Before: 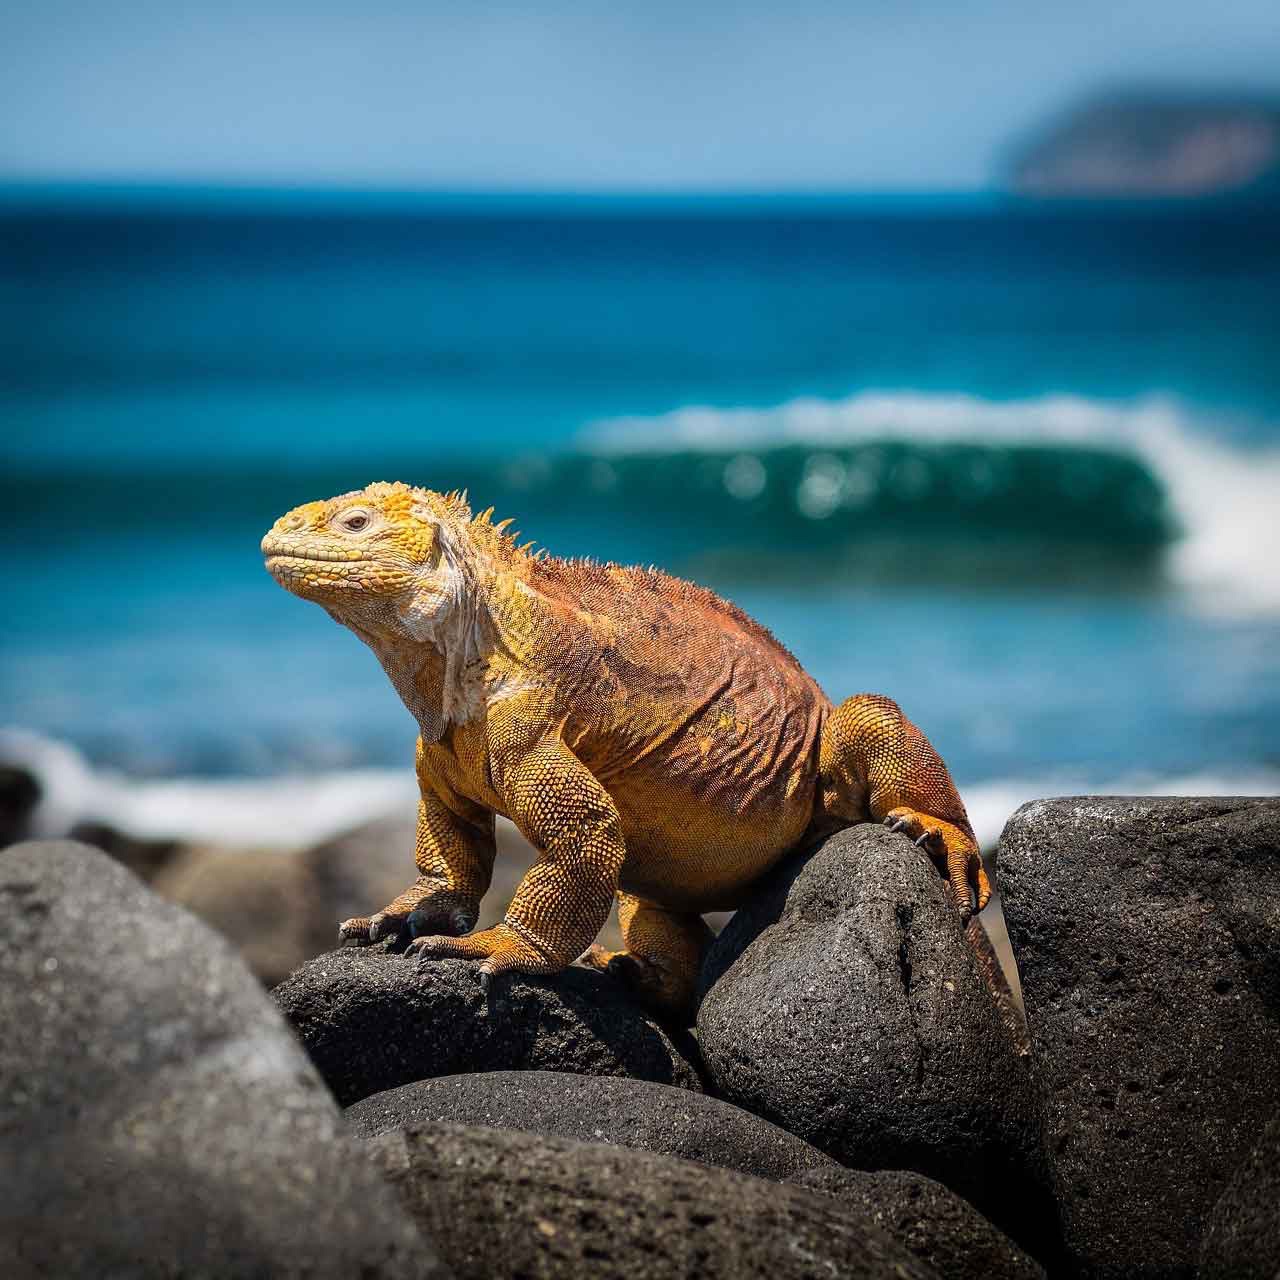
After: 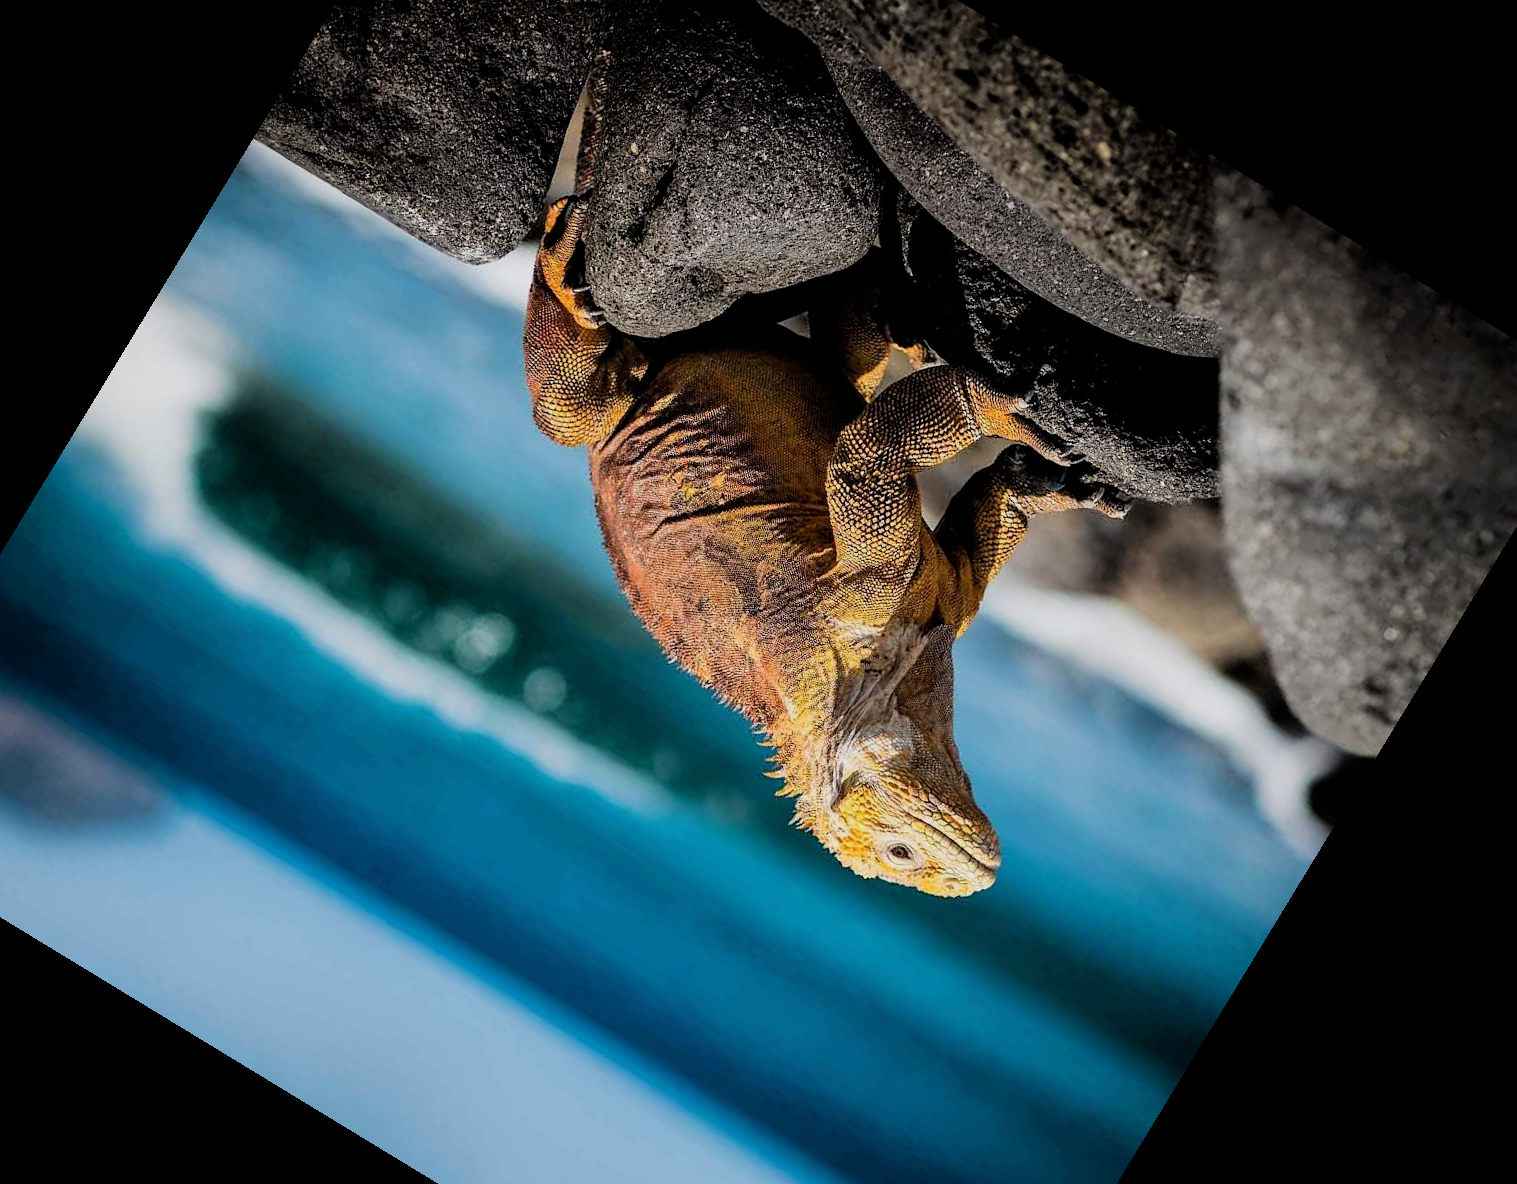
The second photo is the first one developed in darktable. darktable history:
filmic rgb: black relative exposure -5 EV, white relative exposure 3.5 EV, hardness 3.19, contrast 1.2, highlights saturation mix -50%
crop and rotate: angle 148.68°, left 9.111%, top 15.603%, right 4.588%, bottom 17.041%
